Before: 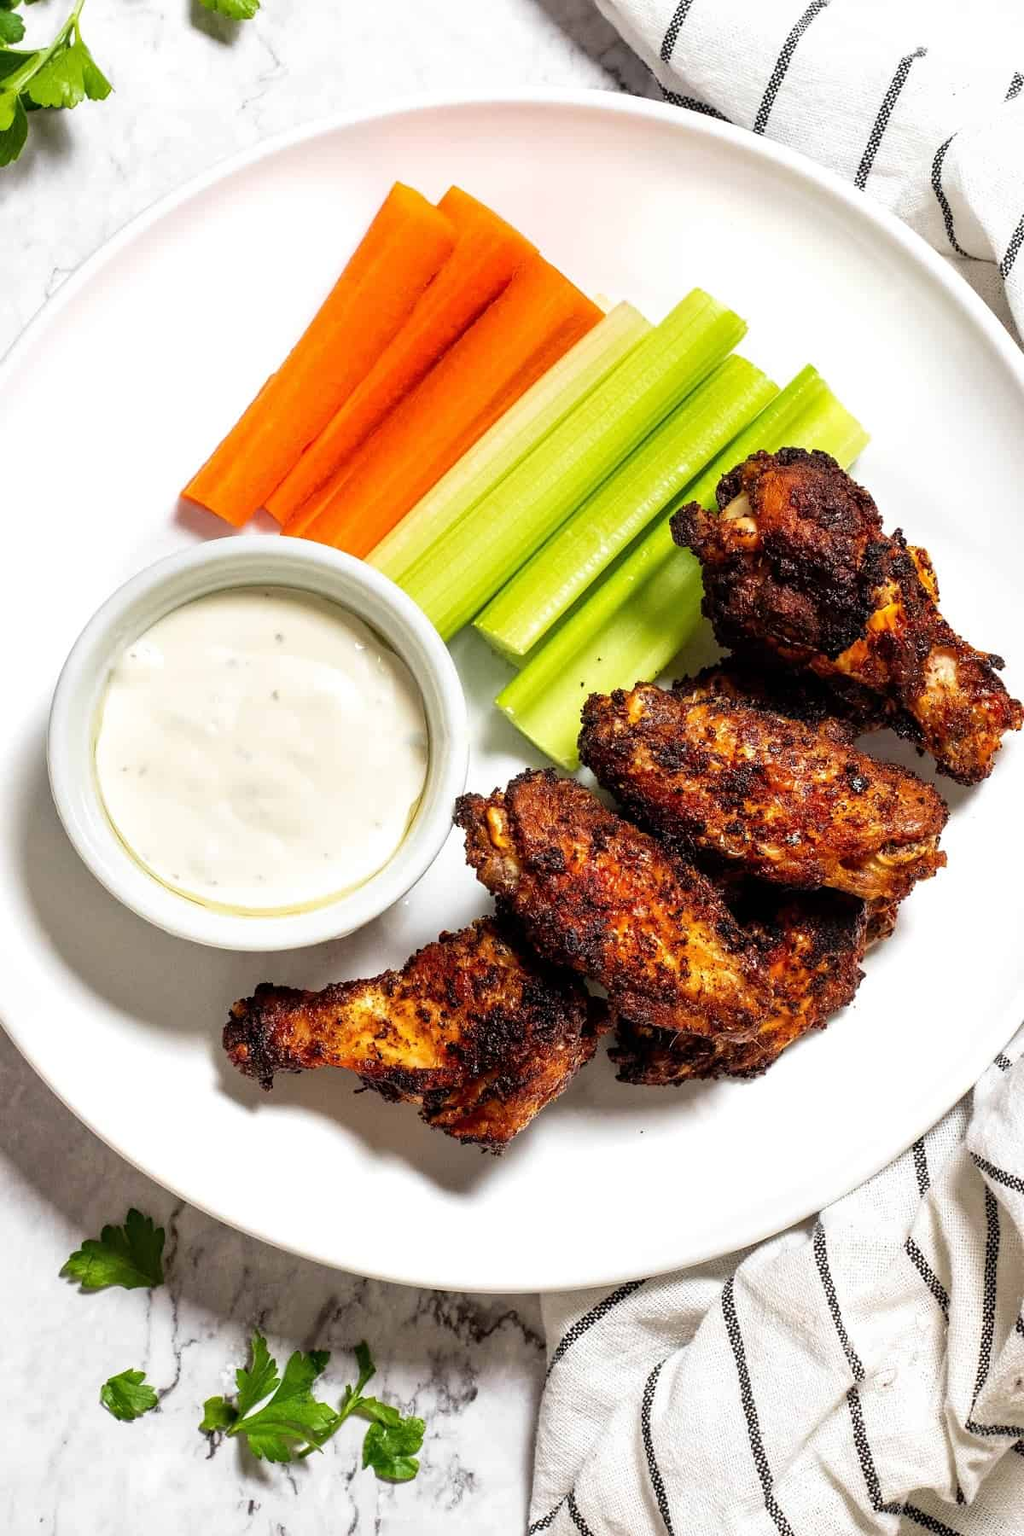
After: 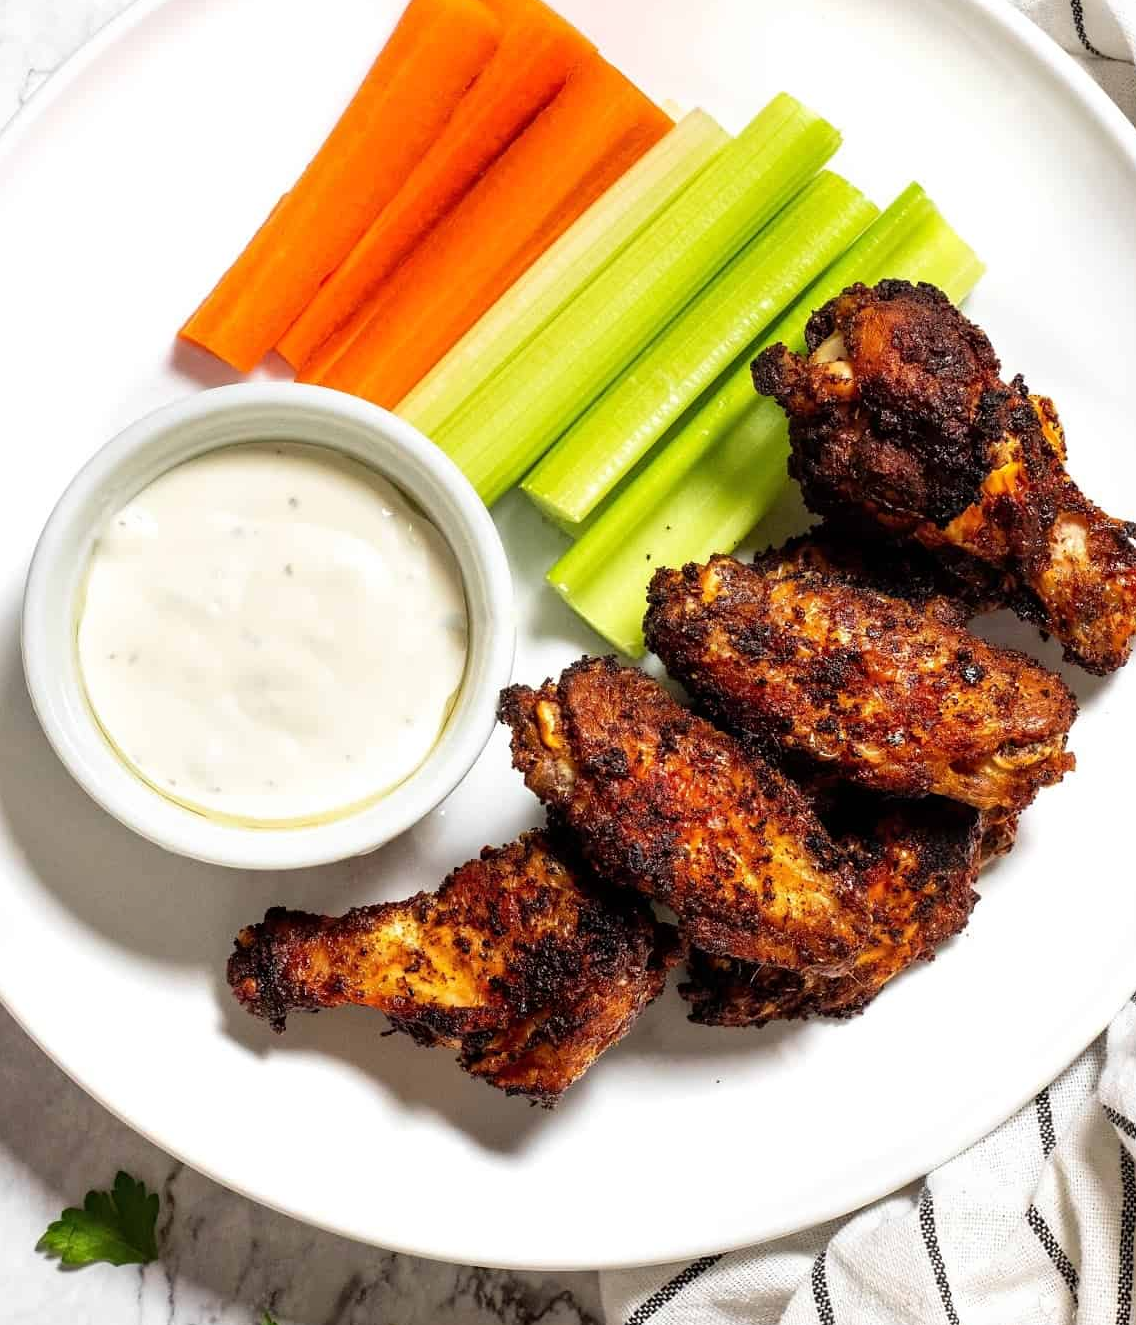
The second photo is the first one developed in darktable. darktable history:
tone equalizer: on, module defaults
crop and rotate: left 2.904%, top 13.66%, right 2.348%, bottom 12.679%
